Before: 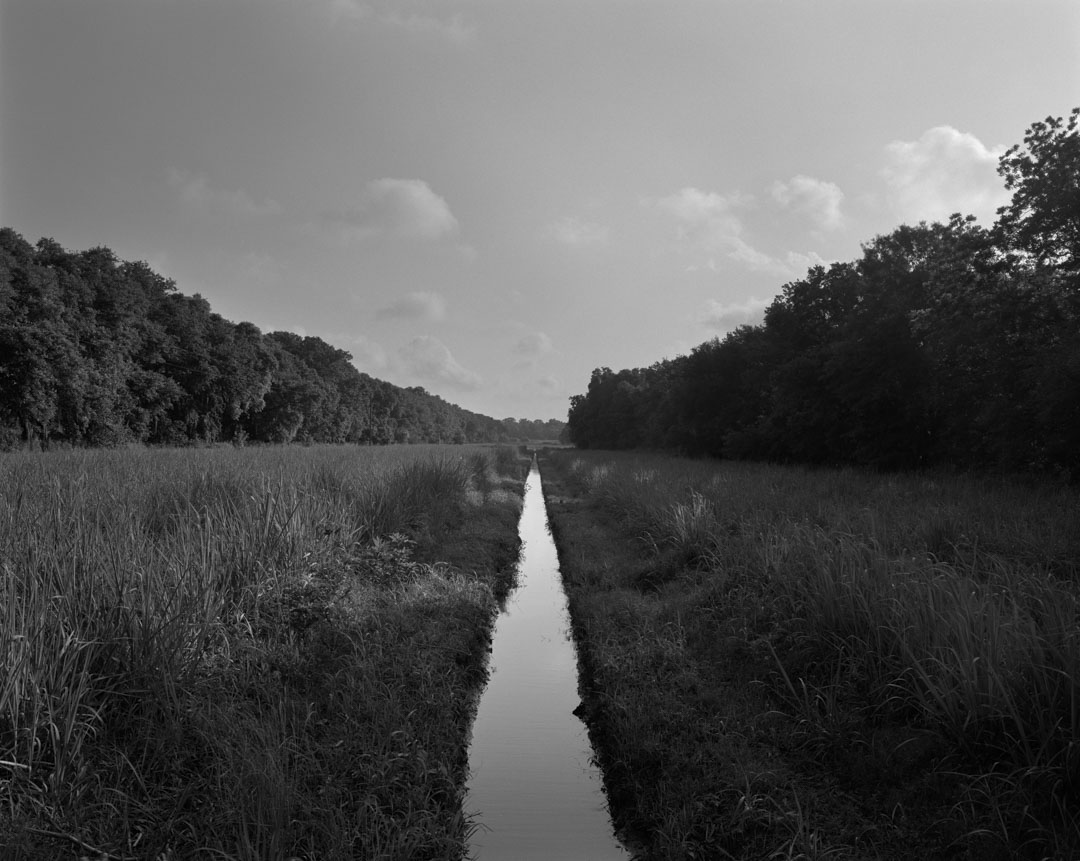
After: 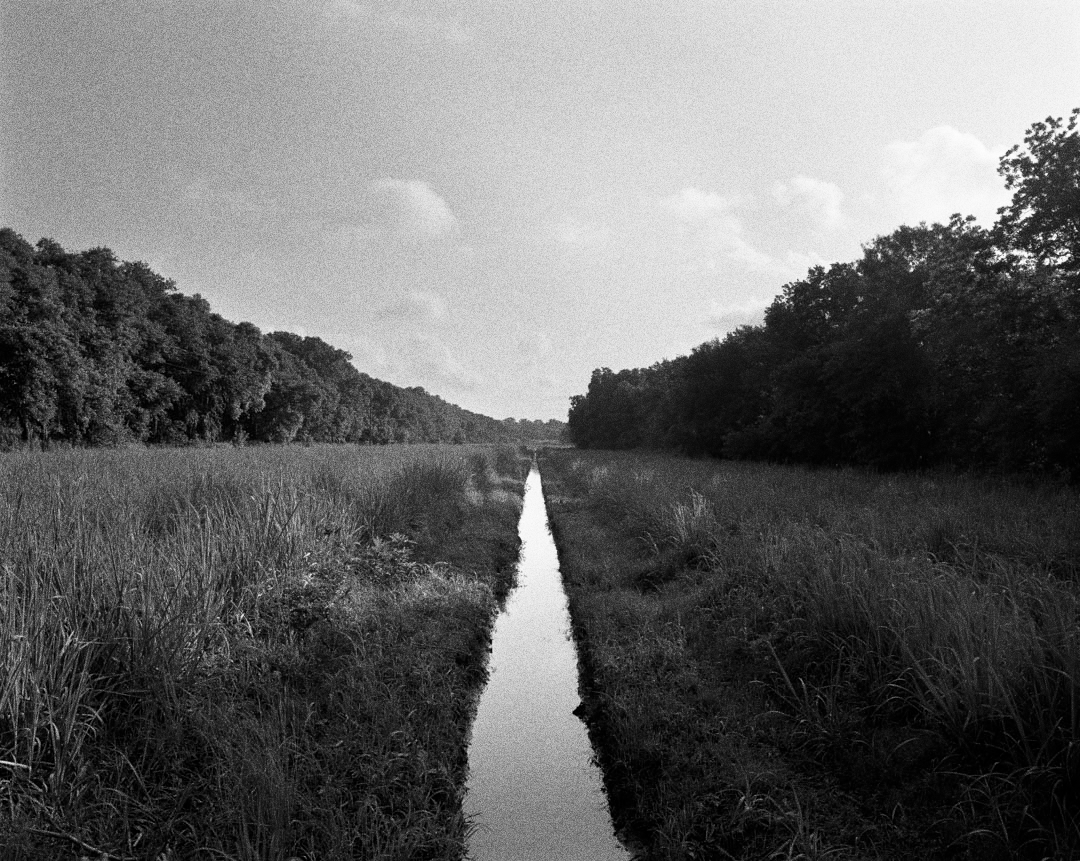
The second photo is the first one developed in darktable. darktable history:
grain: coarseness 10.62 ISO, strength 55.56%
base curve: curves: ch0 [(0, 0) (0.557, 0.834) (1, 1)]
